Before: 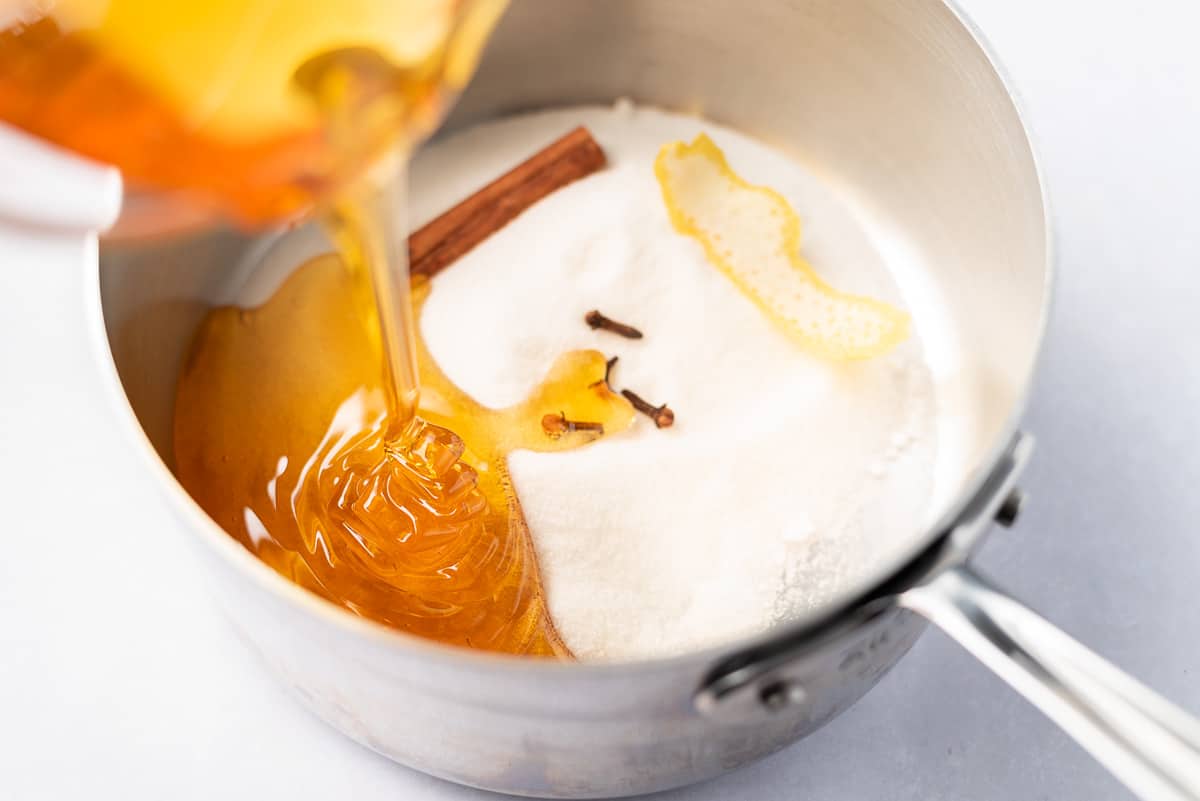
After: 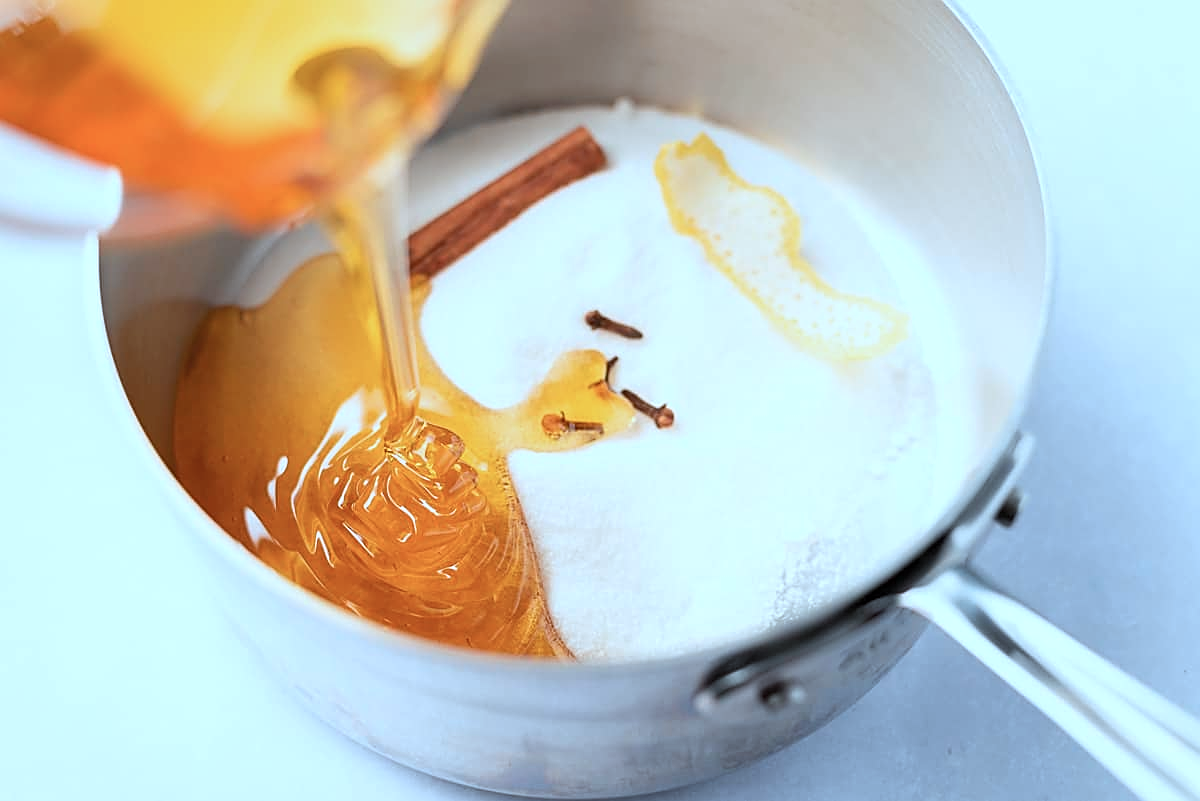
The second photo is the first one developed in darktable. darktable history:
color correction: highlights a* -9.6, highlights b* -21.41
sharpen: on, module defaults
